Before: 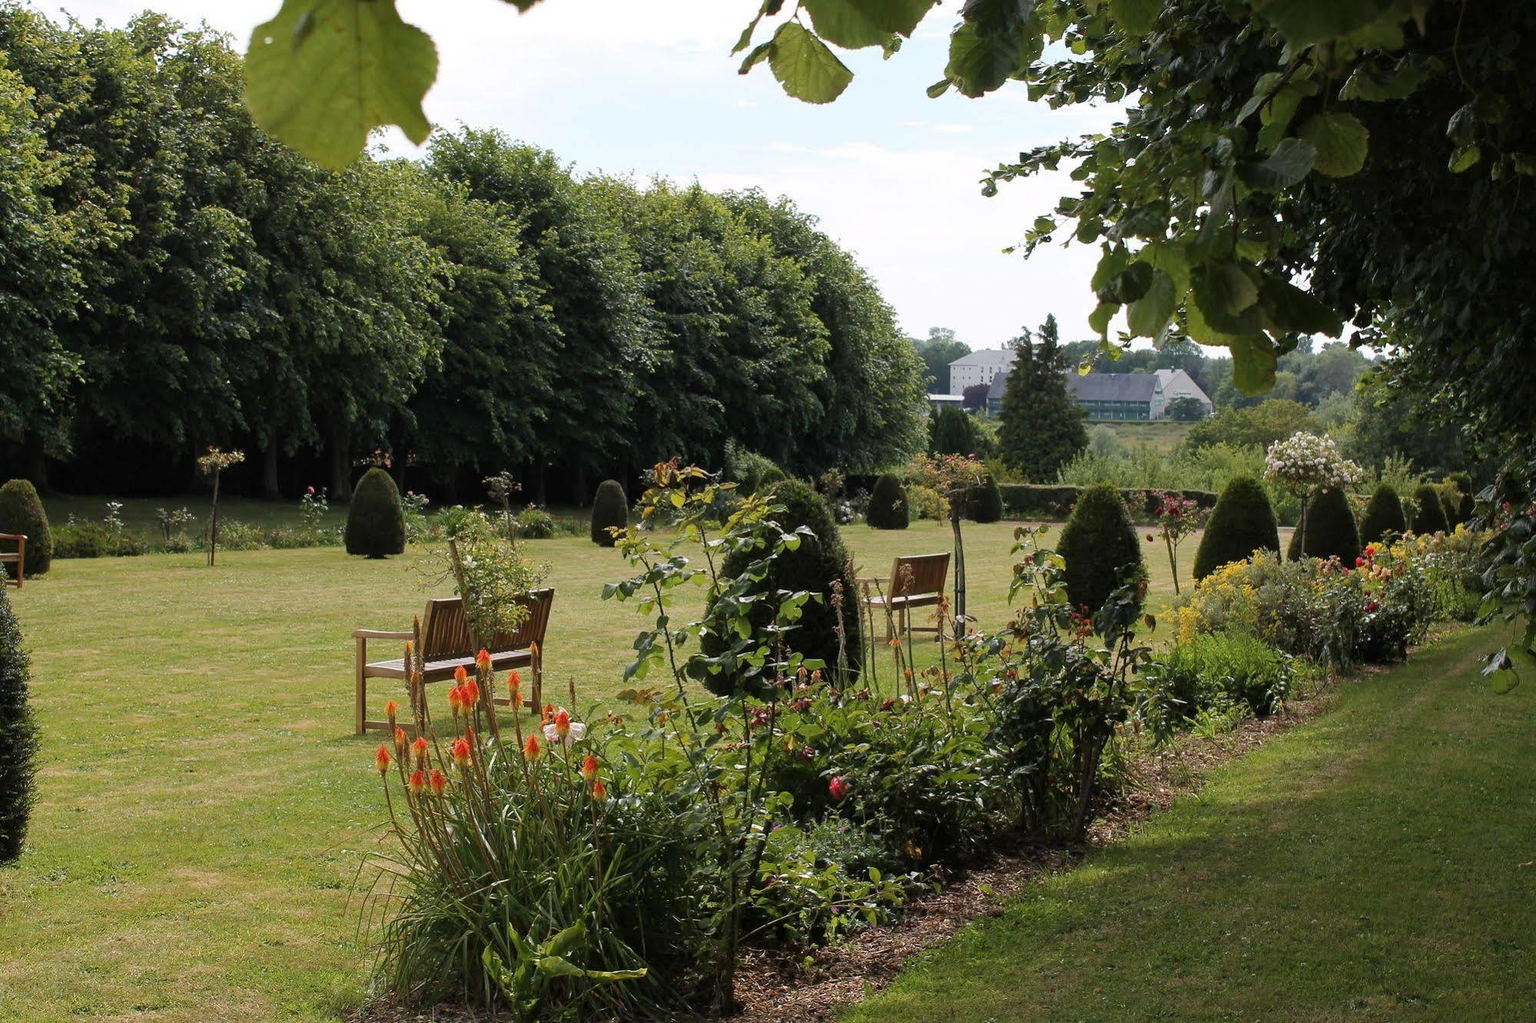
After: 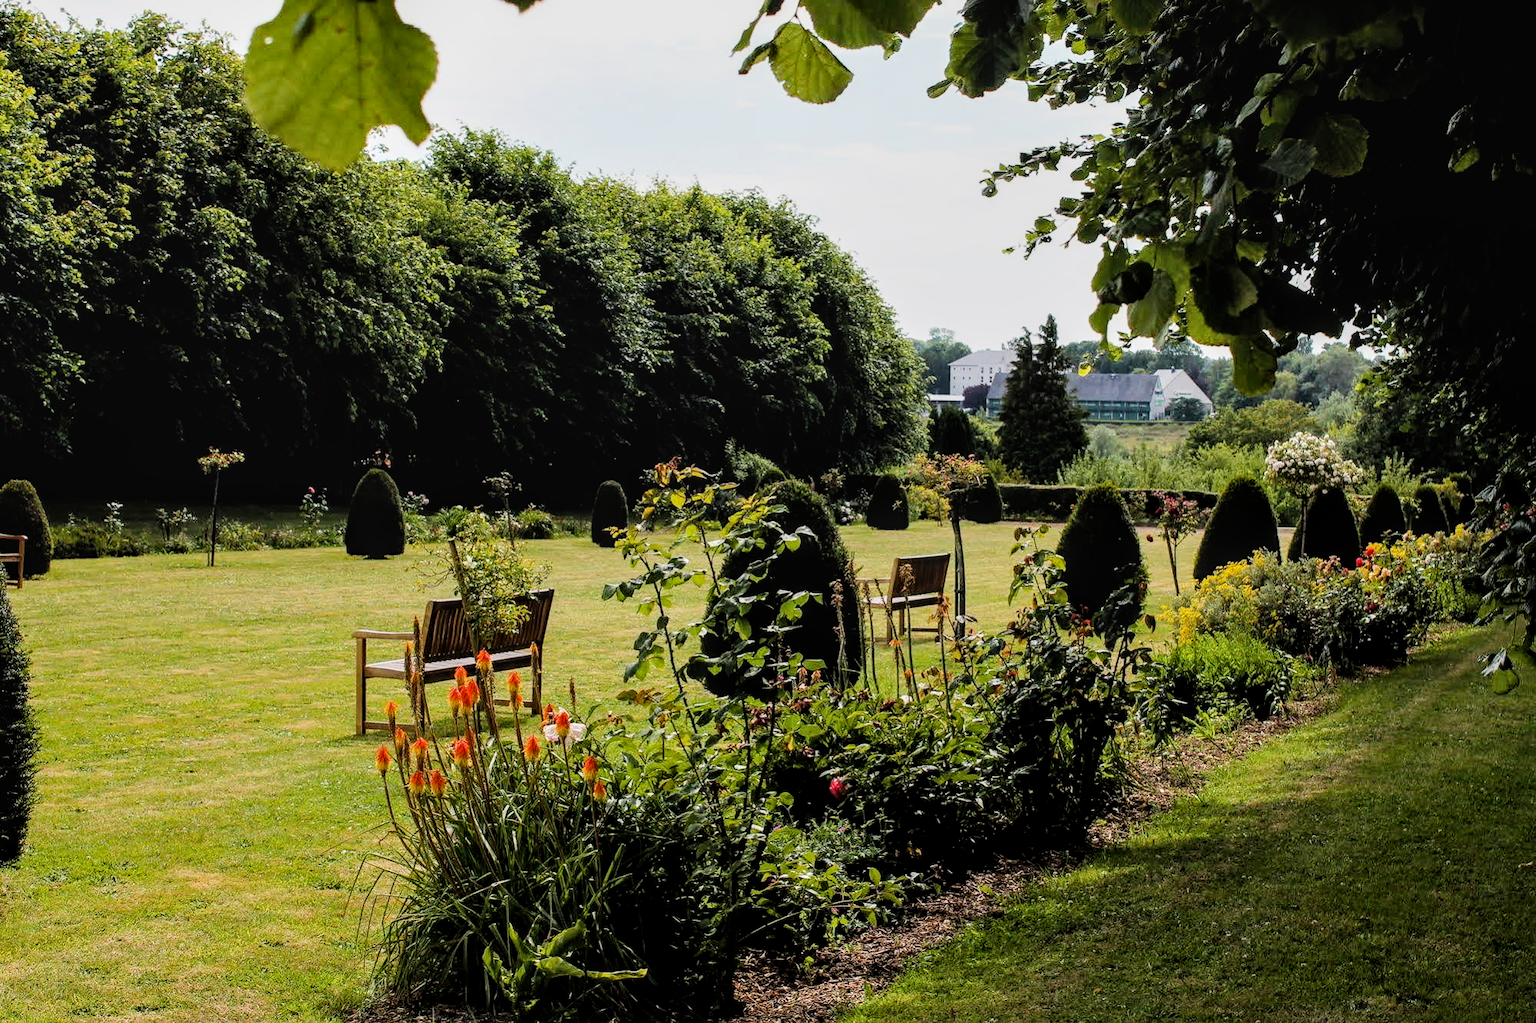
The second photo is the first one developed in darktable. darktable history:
filmic rgb: black relative exposure -5 EV, hardness 2.88, contrast 1.5, highlights saturation mix -30%
color balance rgb: perceptual saturation grading › global saturation 20%, global vibrance 20%
local contrast: on, module defaults
exposure: black level correction 0, exposure 0.3 EV, compensate highlight preservation false
